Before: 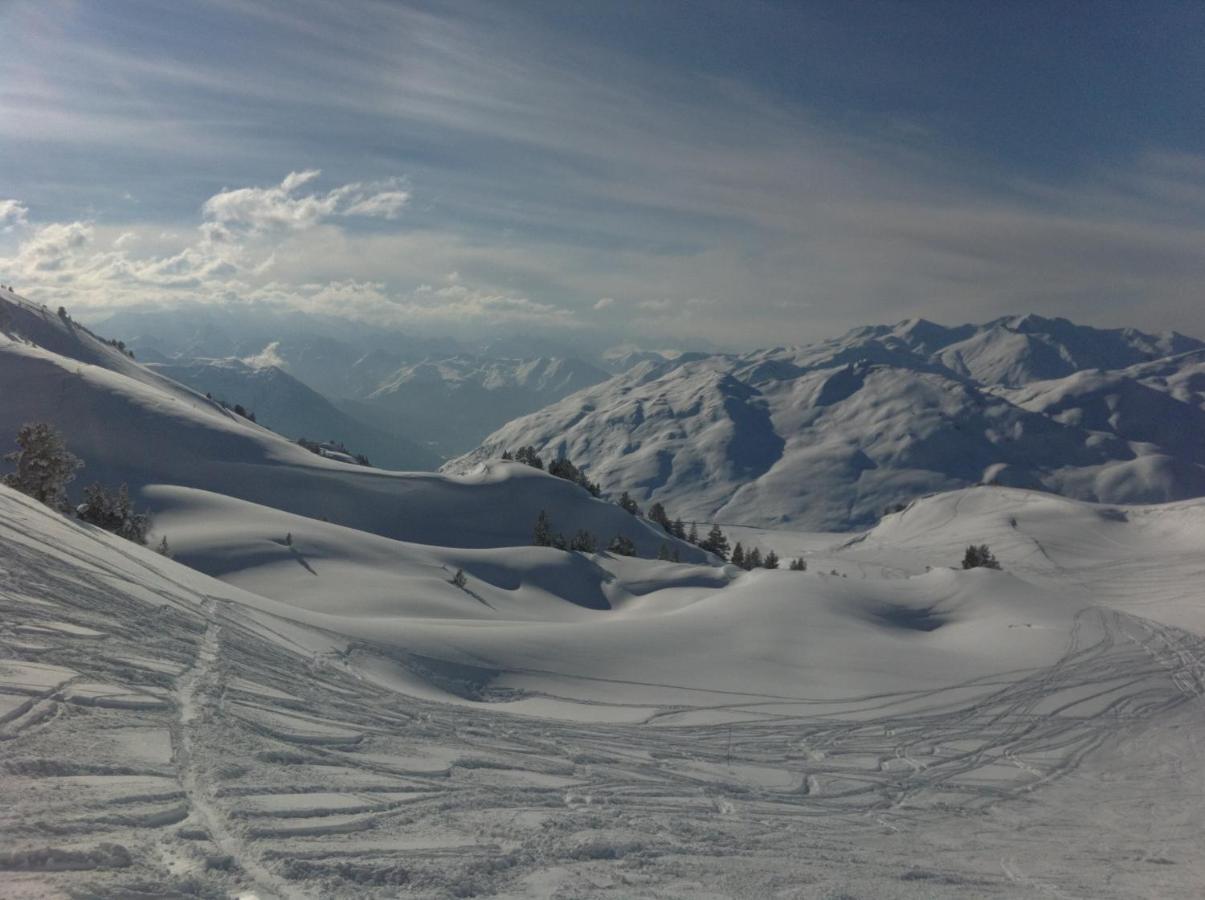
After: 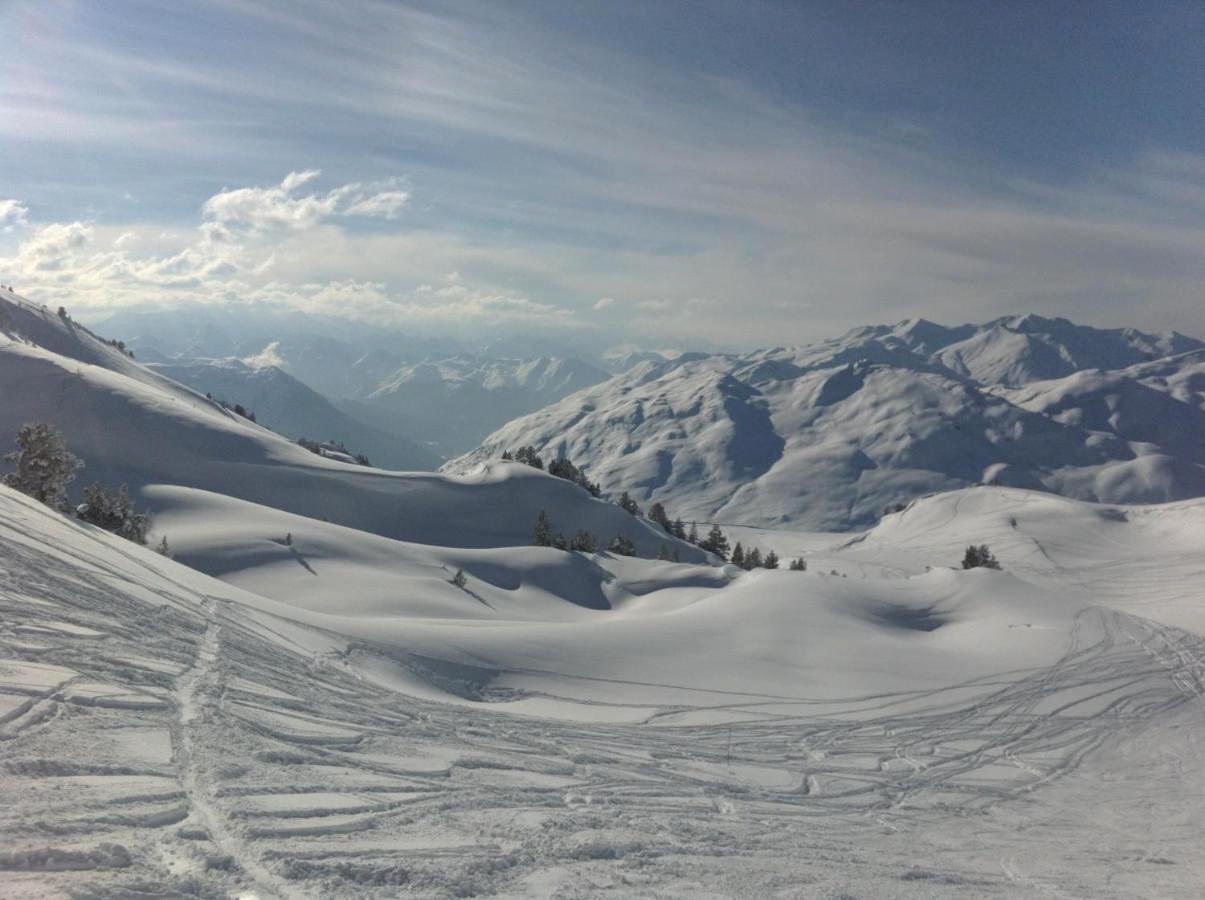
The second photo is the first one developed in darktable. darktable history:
contrast brightness saturation: brightness 0.128
tone equalizer: -8 EV -0.397 EV, -7 EV -0.362 EV, -6 EV -0.341 EV, -5 EV -0.256 EV, -3 EV 0.19 EV, -2 EV 0.327 EV, -1 EV 0.368 EV, +0 EV 0.388 EV, edges refinement/feathering 500, mask exposure compensation -1.26 EV, preserve details no
color balance rgb: perceptual saturation grading › global saturation 0.32%
